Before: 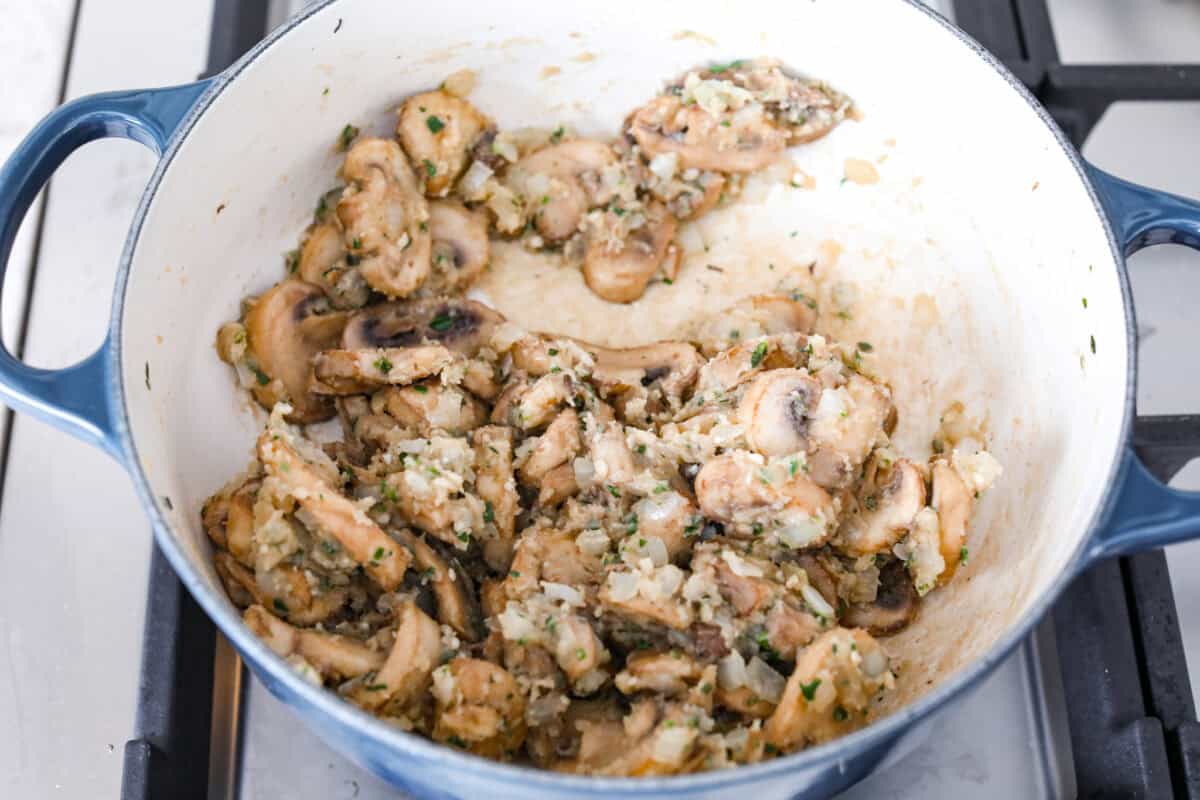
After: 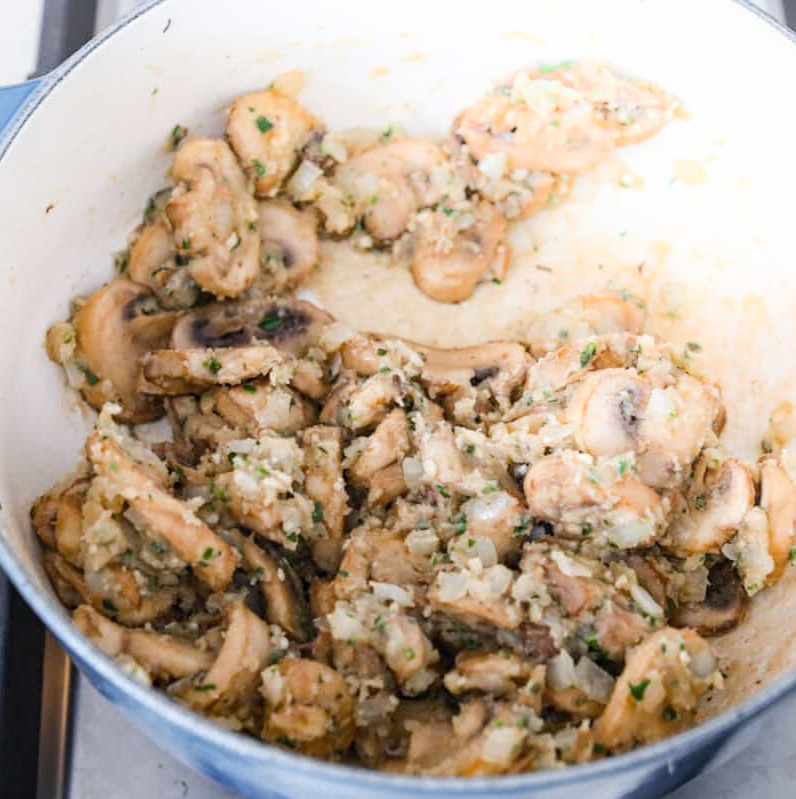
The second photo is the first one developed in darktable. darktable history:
exposure: exposure -0.053 EV, compensate highlight preservation false
crop and rotate: left 14.324%, right 19.268%
shadows and highlights: shadows -41.86, highlights 63.8, highlights color adjustment 56.54%, soften with gaussian
